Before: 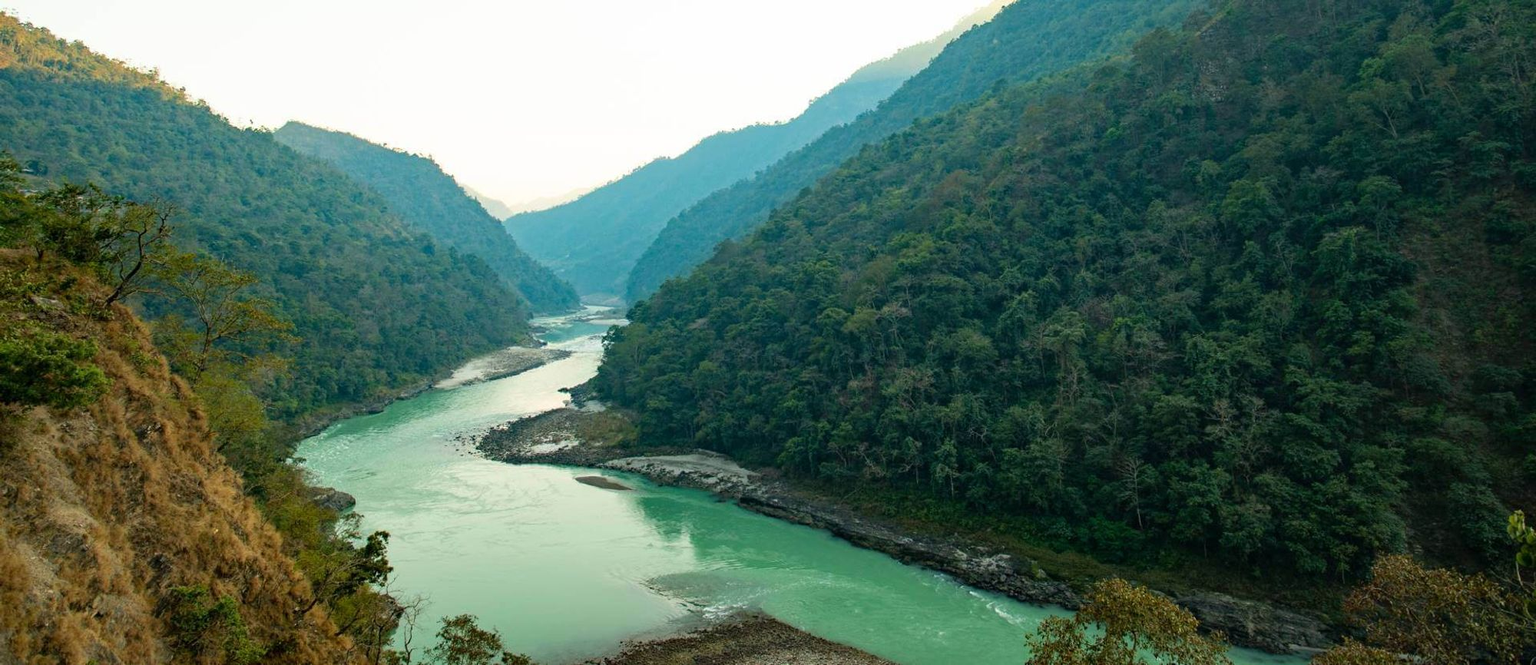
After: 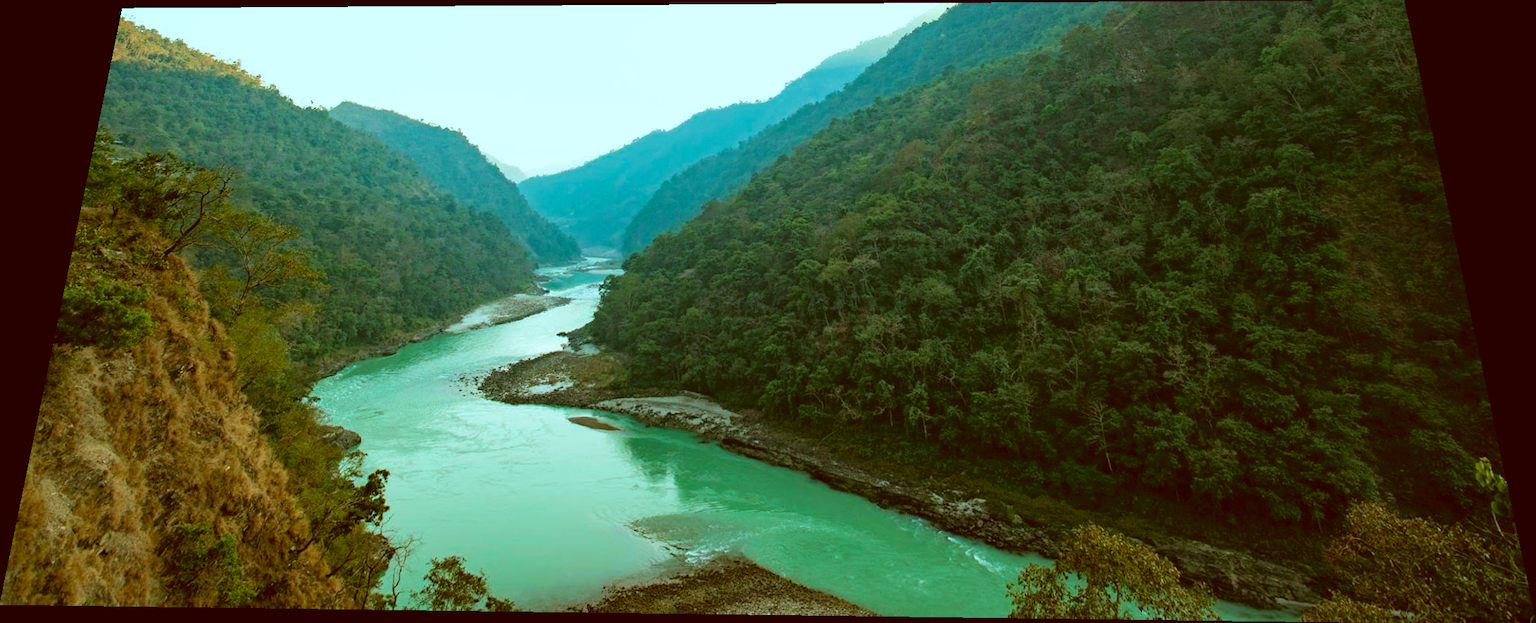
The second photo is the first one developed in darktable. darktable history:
velvia: on, module defaults
rotate and perspective: rotation 0.128°, lens shift (vertical) -0.181, lens shift (horizontal) -0.044, shear 0.001, automatic cropping off
color correction: highlights a* -14.62, highlights b* -16.22, shadows a* 10.12, shadows b* 29.4
